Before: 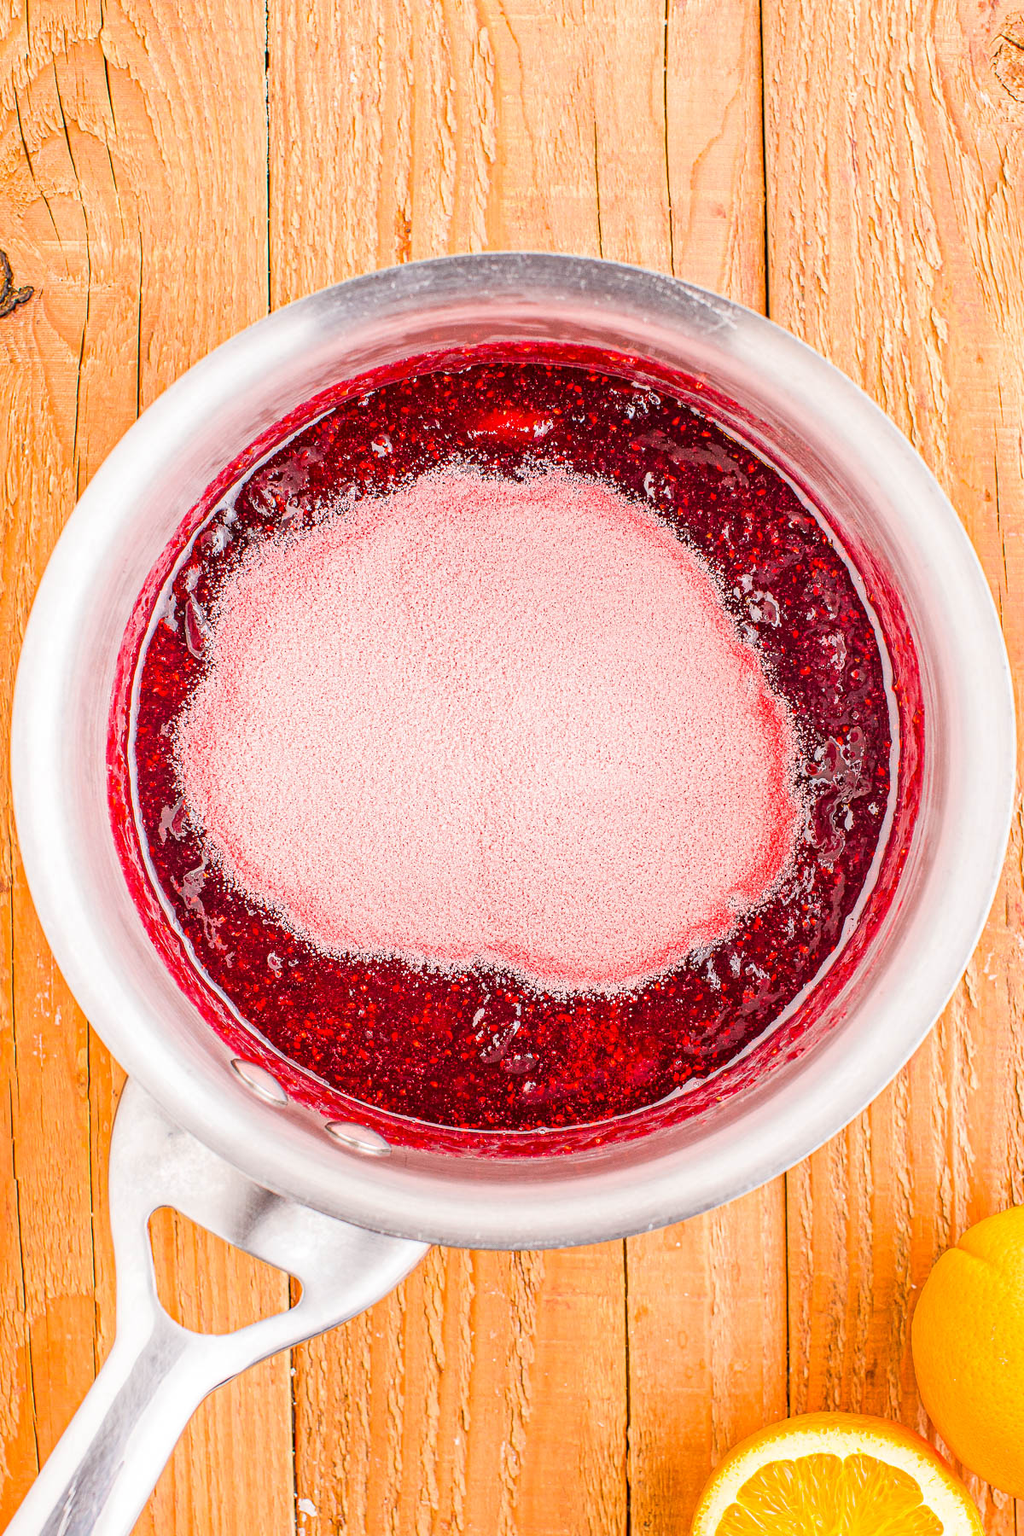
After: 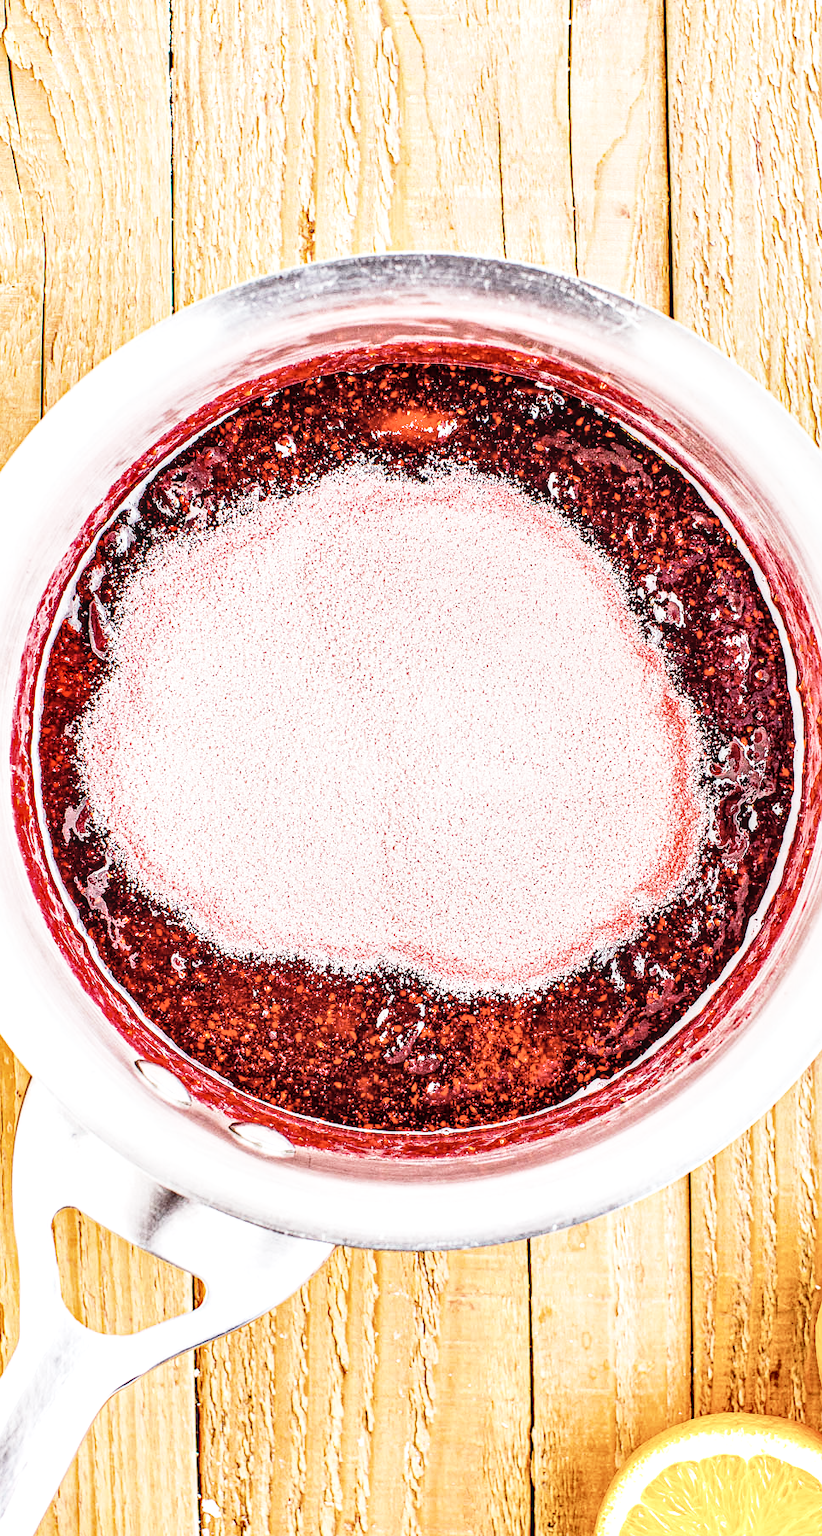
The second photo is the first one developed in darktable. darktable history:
contrast brightness saturation: contrast 0.102, saturation -0.359
crop and rotate: left 9.476%, right 10.213%
local contrast: on, module defaults
contrast equalizer: octaves 7, y [[0.6 ×6], [0.55 ×6], [0 ×6], [0 ×6], [0 ×6]]
base curve: curves: ch0 [(0, 0) (0.028, 0.03) (0.121, 0.232) (0.46, 0.748) (0.859, 0.968) (1, 1)], preserve colors none
exposure: black level correction 0, exposure 0.199 EV, compensate highlight preservation false
velvia: strength 16.39%
shadows and highlights: radius 127.68, shadows 30.51, highlights -30.72, low approximation 0.01, soften with gaussian
